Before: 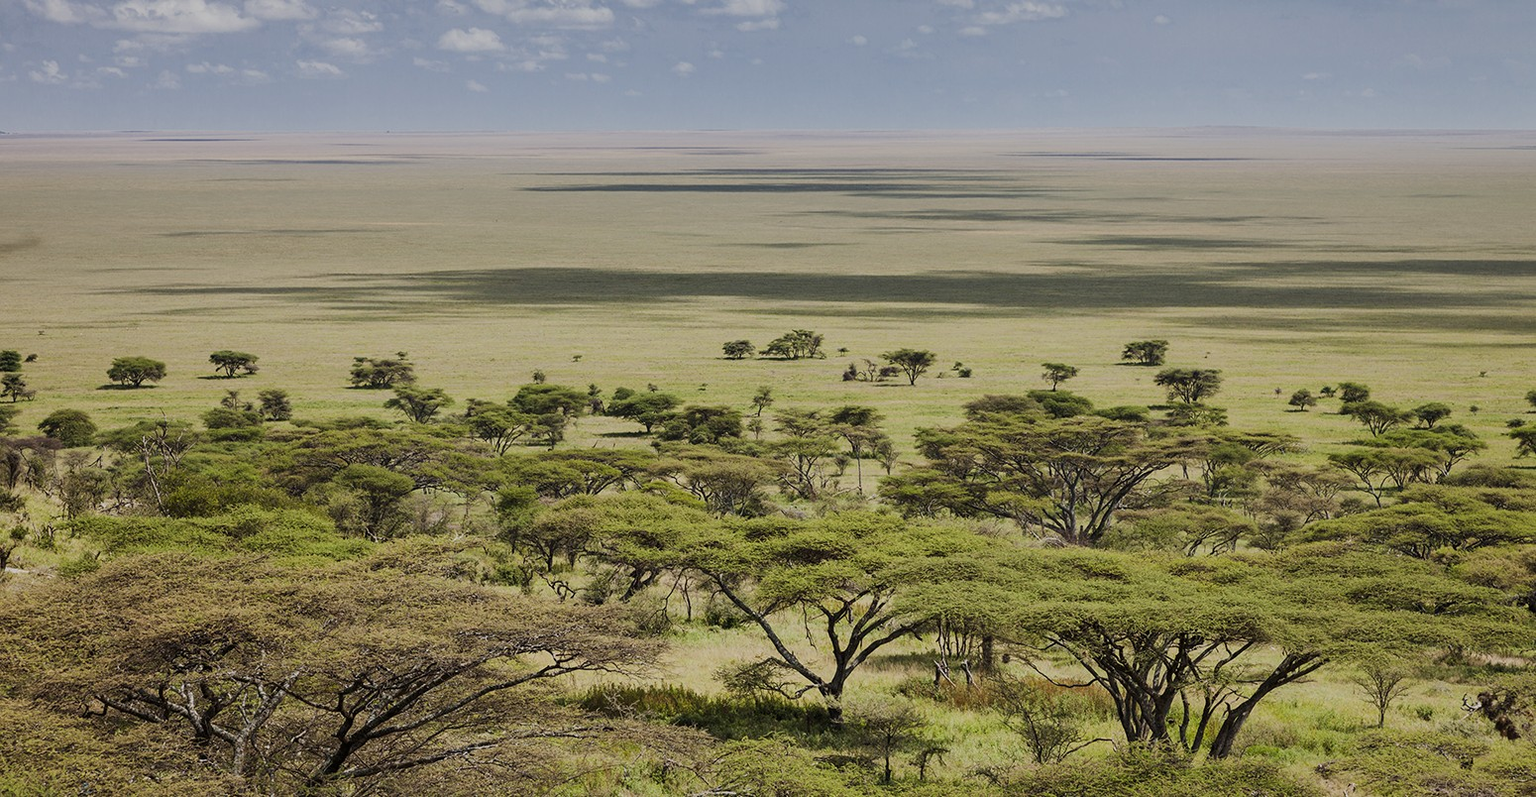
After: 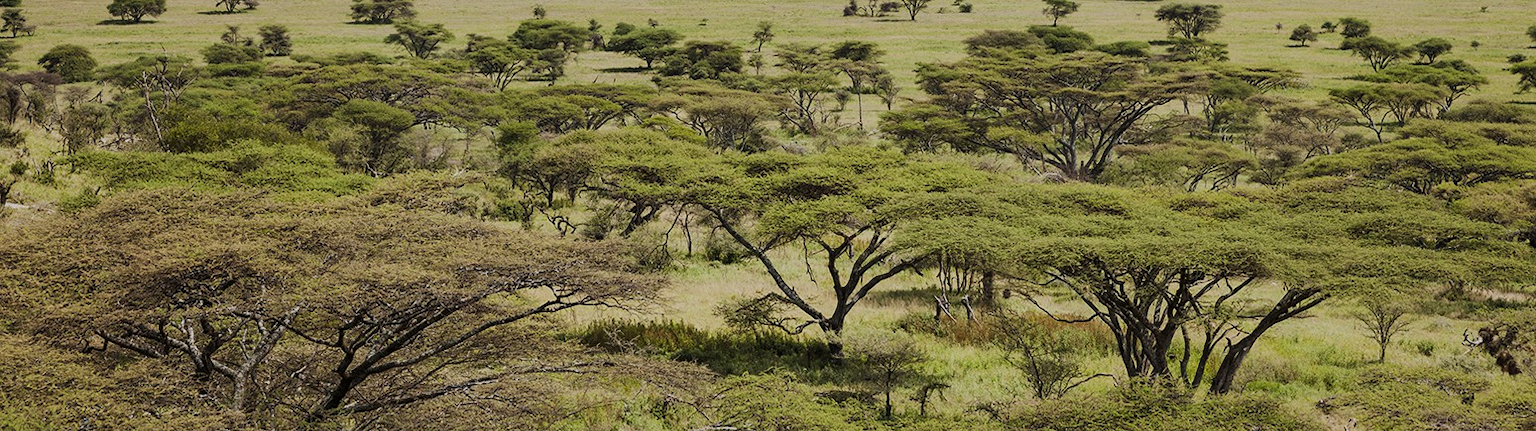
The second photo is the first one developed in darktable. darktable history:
crop and rotate: top 45.802%, right 0.05%
